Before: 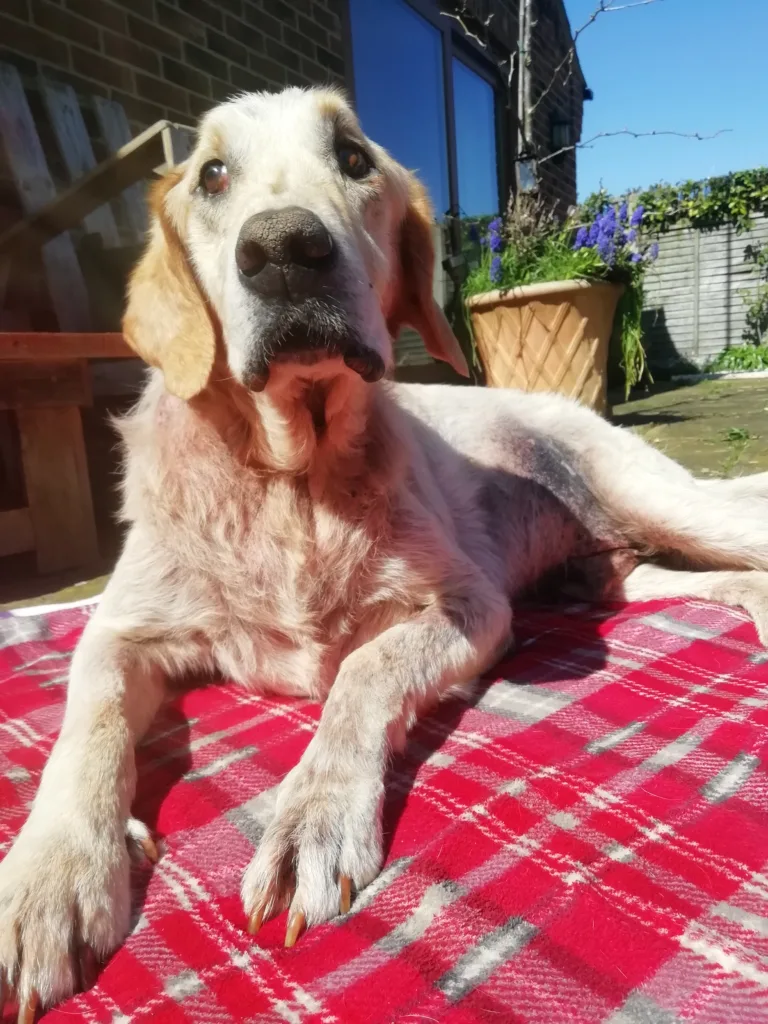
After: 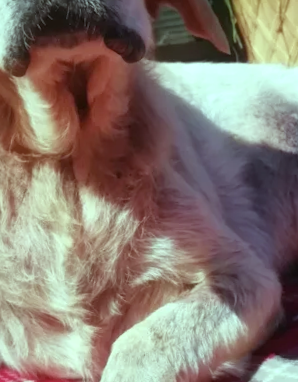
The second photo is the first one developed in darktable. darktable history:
color contrast: green-magenta contrast 0.96
crop: left 30%, top 30%, right 30%, bottom 30%
color balance: mode lift, gamma, gain (sRGB), lift [0.997, 0.979, 1.021, 1.011], gamma [1, 1.084, 0.916, 0.998], gain [1, 0.87, 1.13, 1.101], contrast 4.55%, contrast fulcrum 38.24%, output saturation 104.09%
rotate and perspective: rotation -2.12°, lens shift (vertical) 0.009, lens shift (horizontal) -0.008, automatic cropping original format, crop left 0.036, crop right 0.964, crop top 0.05, crop bottom 0.959
shadows and highlights: shadows 37.27, highlights -28.18, soften with gaussian
